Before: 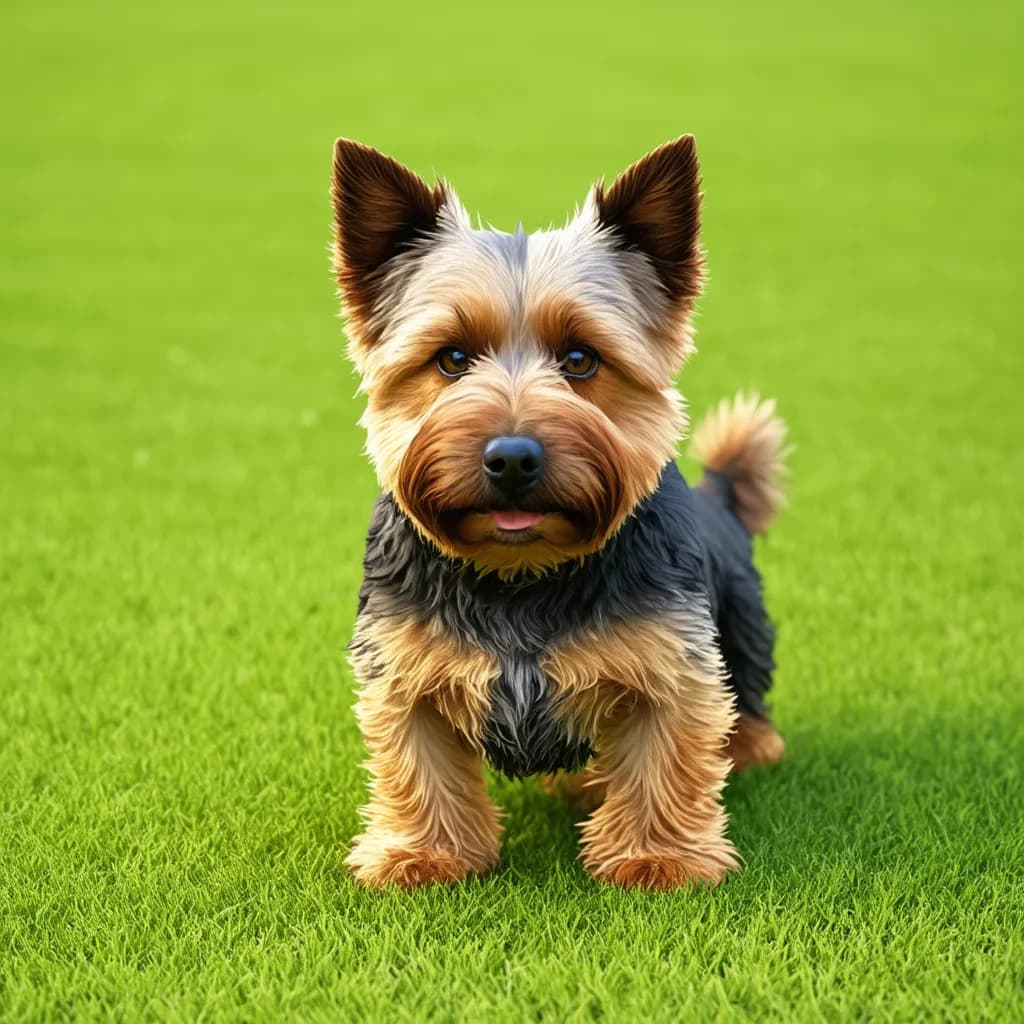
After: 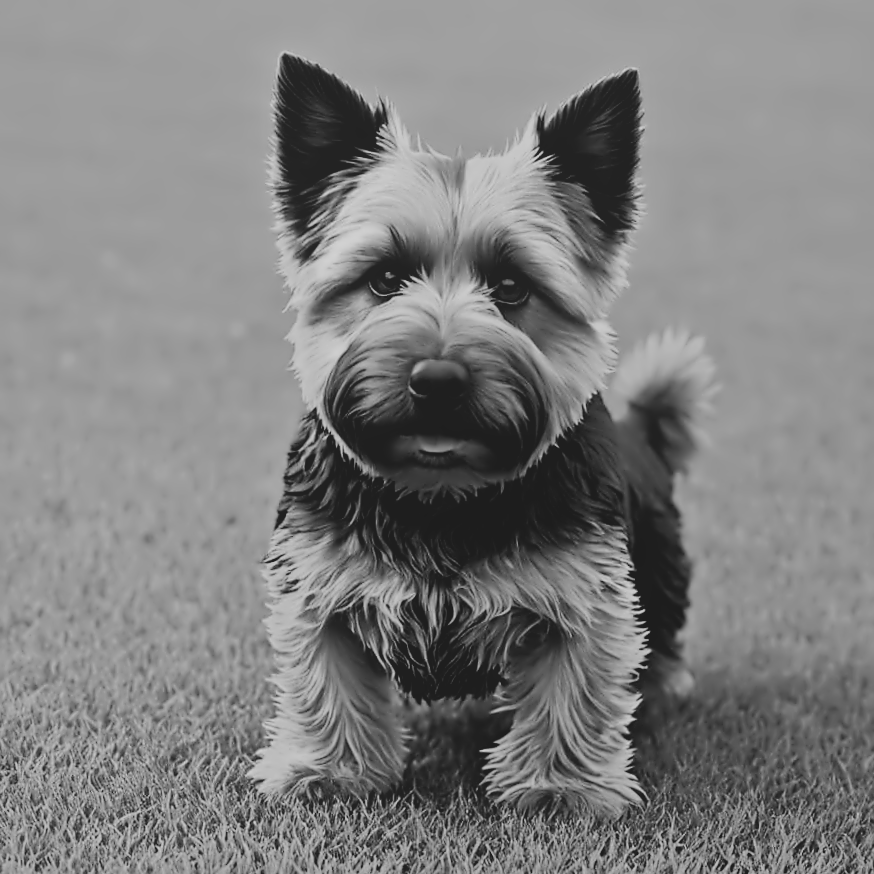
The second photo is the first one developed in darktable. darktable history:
crop and rotate: angle -3.27°, left 5.211%, top 5.211%, right 4.607%, bottom 4.607%
filmic rgb: black relative exposure -7.65 EV, white relative exposure 4.56 EV, hardness 3.61, color science v6 (2022)
monochrome: a 26.22, b 42.67, size 0.8
color balance rgb: linear chroma grading › highlights 100%, linear chroma grading › global chroma 23.41%, perceptual saturation grading › global saturation 35.38%, hue shift -10.68°, perceptual brilliance grading › highlights 47.25%, perceptual brilliance grading › mid-tones 22.2%, perceptual brilliance grading › shadows -5.93%
local contrast: detail 69%
contrast equalizer: octaves 7, y [[0.5, 0.542, 0.583, 0.625, 0.667, 0.708], [0.5 ×6], [0.5 ×6], [0, 0.033, 0.067, 0.1, 0.133, 0.167], [0, 0.05, 0.1, 0.15, 0.2, 0.25]]
exposure: exposure -1 EV, compensate highlight preservation false
velvia: on, module defaults
